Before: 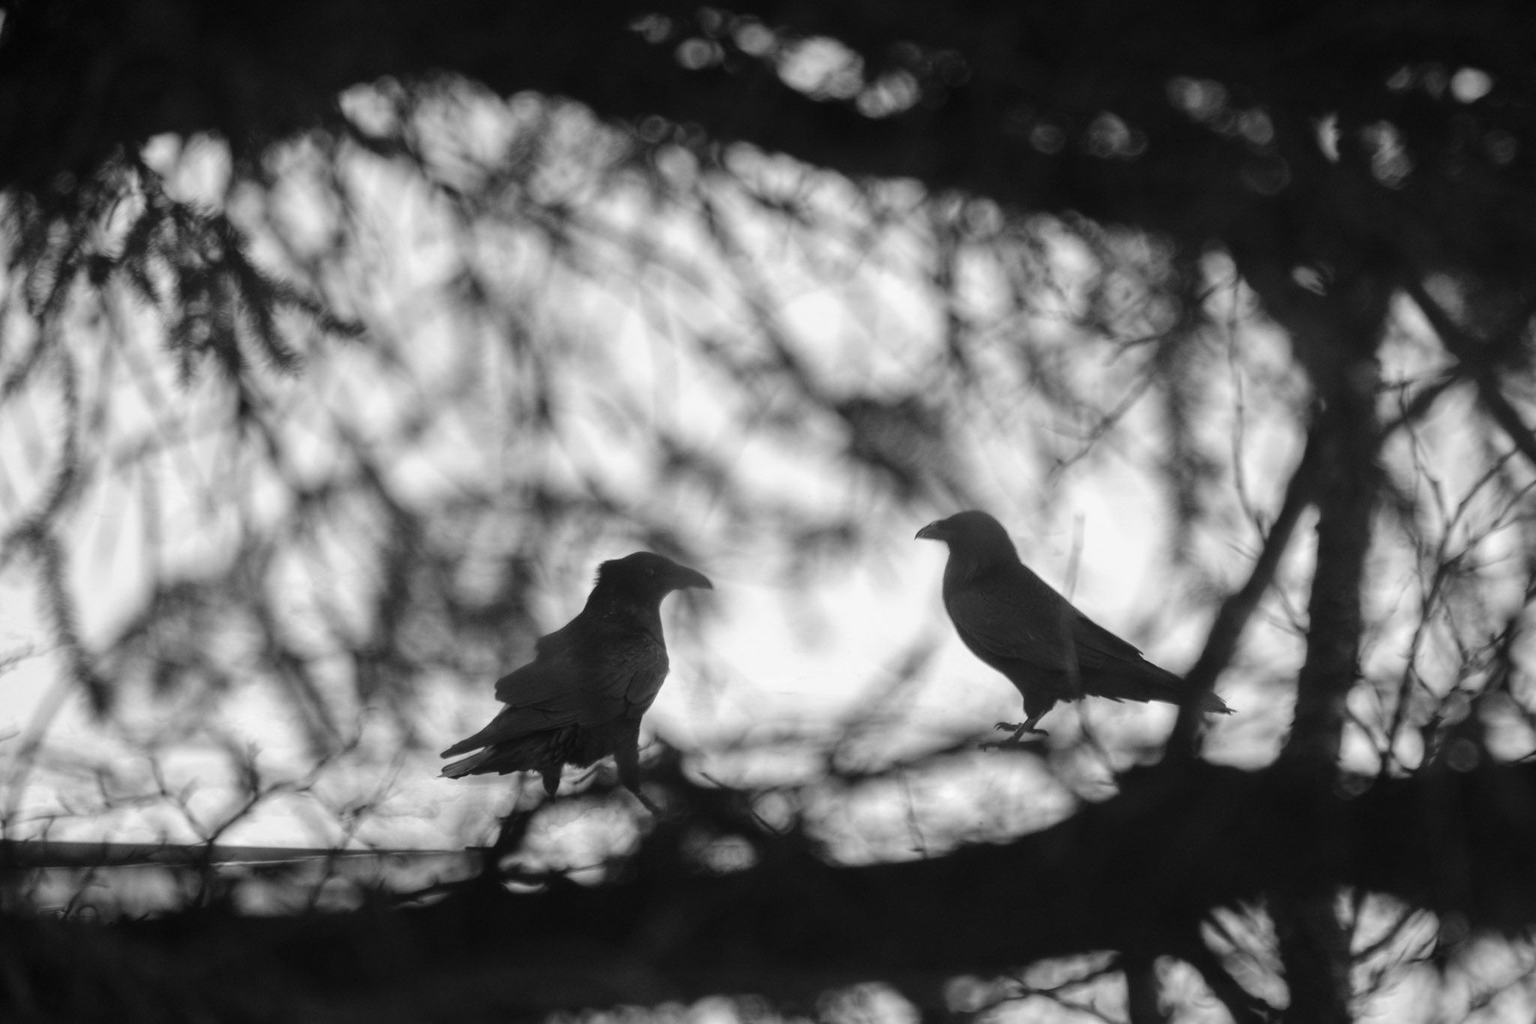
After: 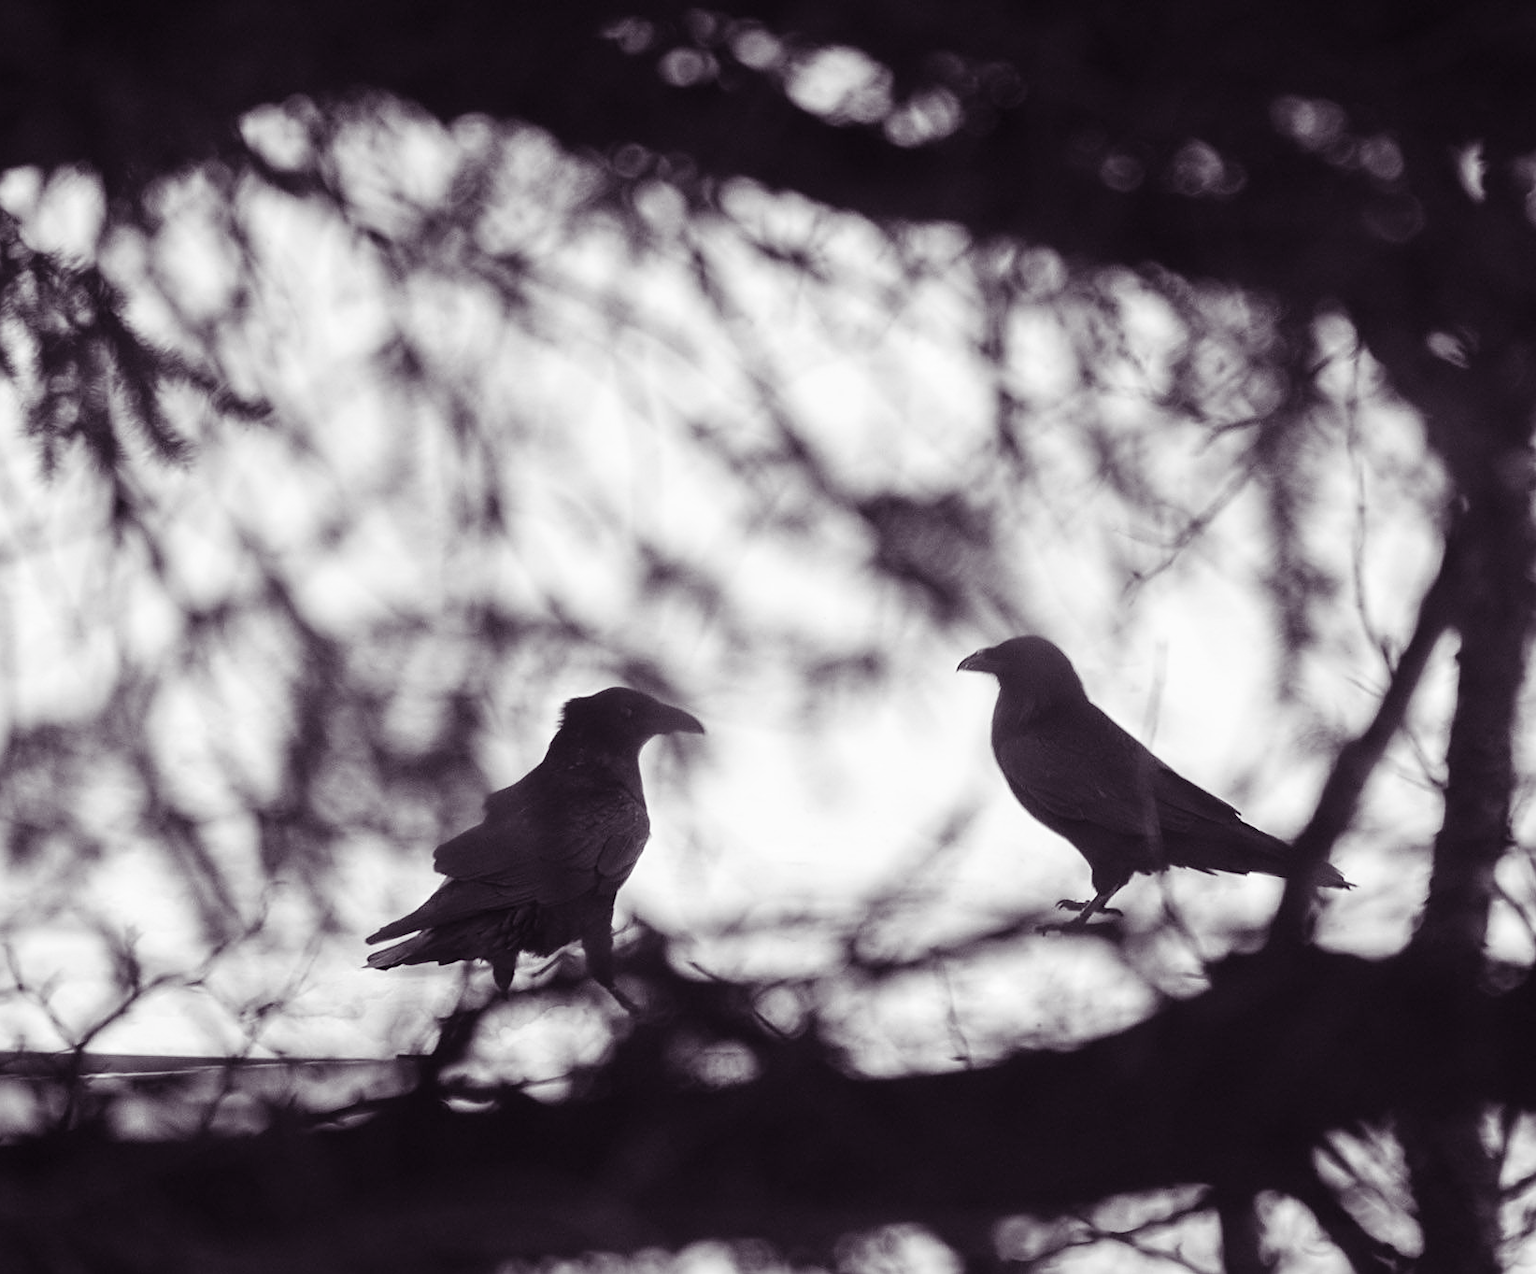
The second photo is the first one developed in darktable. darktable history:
color balance rgb: shadows lift › luminance 0.707%, shadows lift › chroma 7.012%, shadows lift › hue 301.4°, perceptual saturation grading › global saturation 31.193%
crop and rotate: left 9.591%, right 10.123%
sharpen: on, module defaults
contrast brightness saturation: contrast 0.227, brightness 0.109, saturation 0.286
